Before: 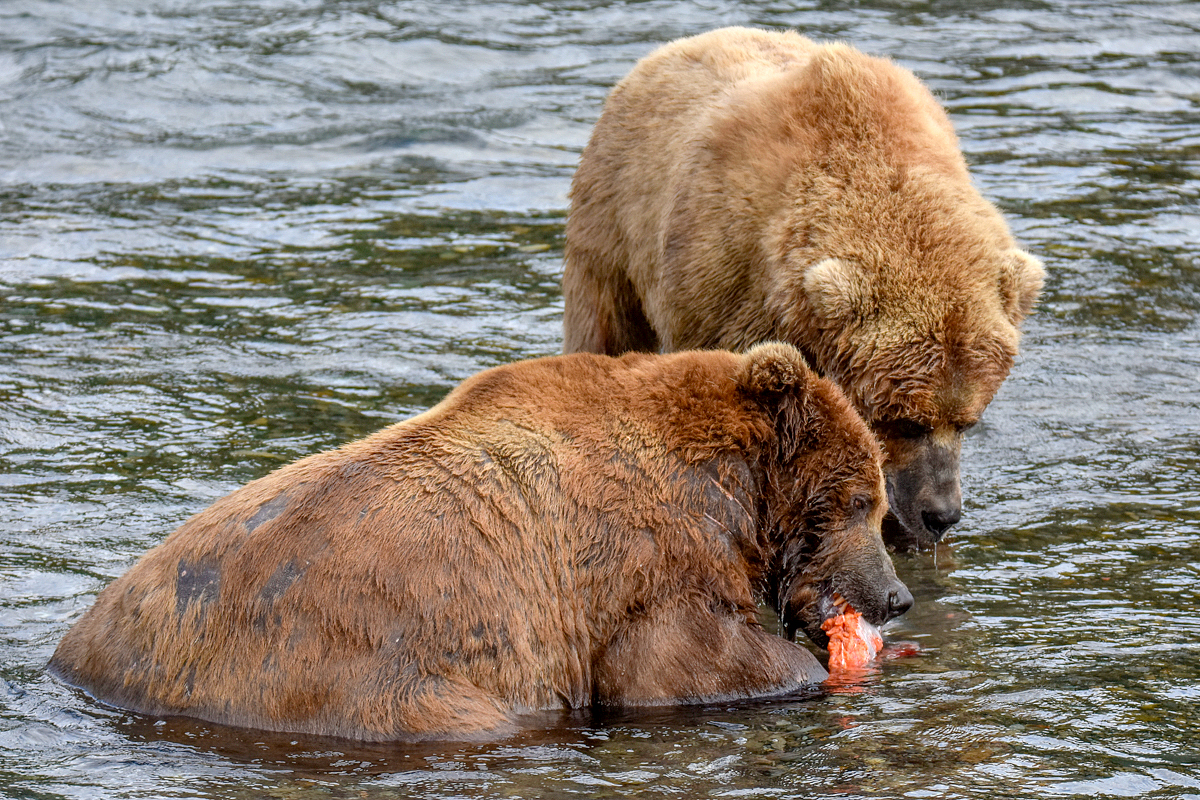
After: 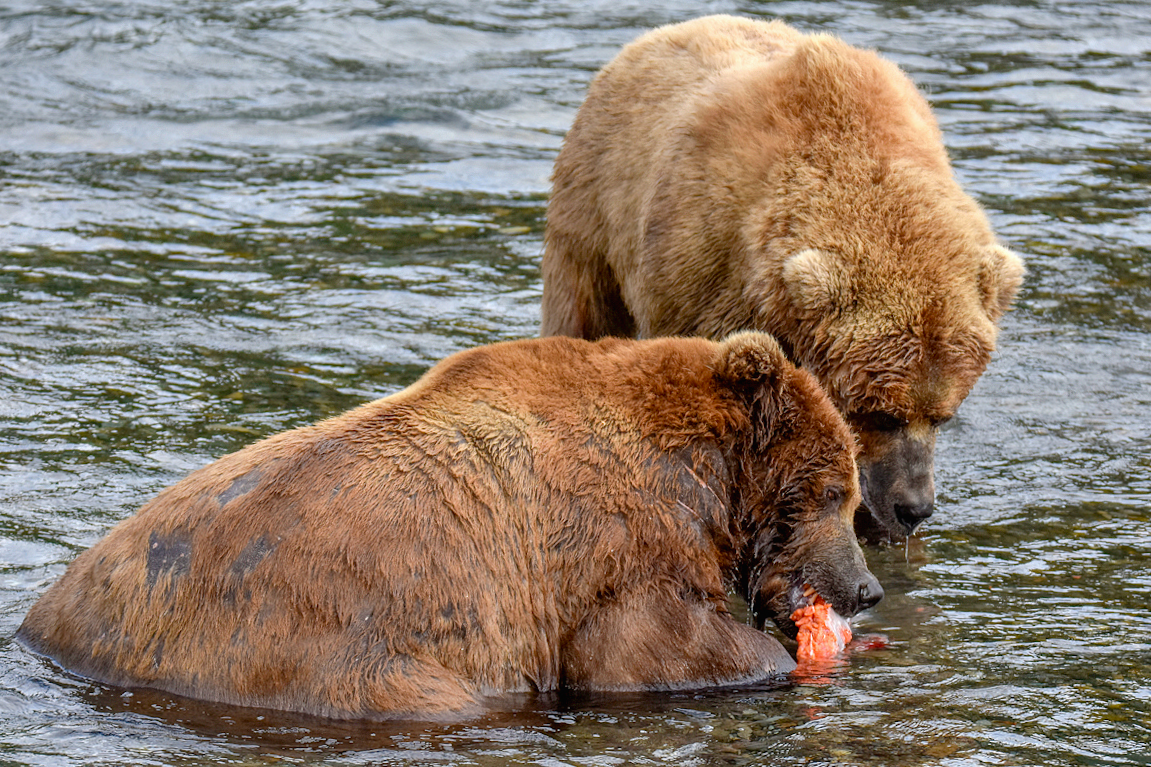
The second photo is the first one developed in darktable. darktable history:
tone equalizer: edges refinement/feathering 500, mask exposure compensation -1.57 EV, preserve details no
contrast brightness saturation: contrast -0.02, brightness -0.012, saturation 0.044
crop and rotate: angle -1.63°
